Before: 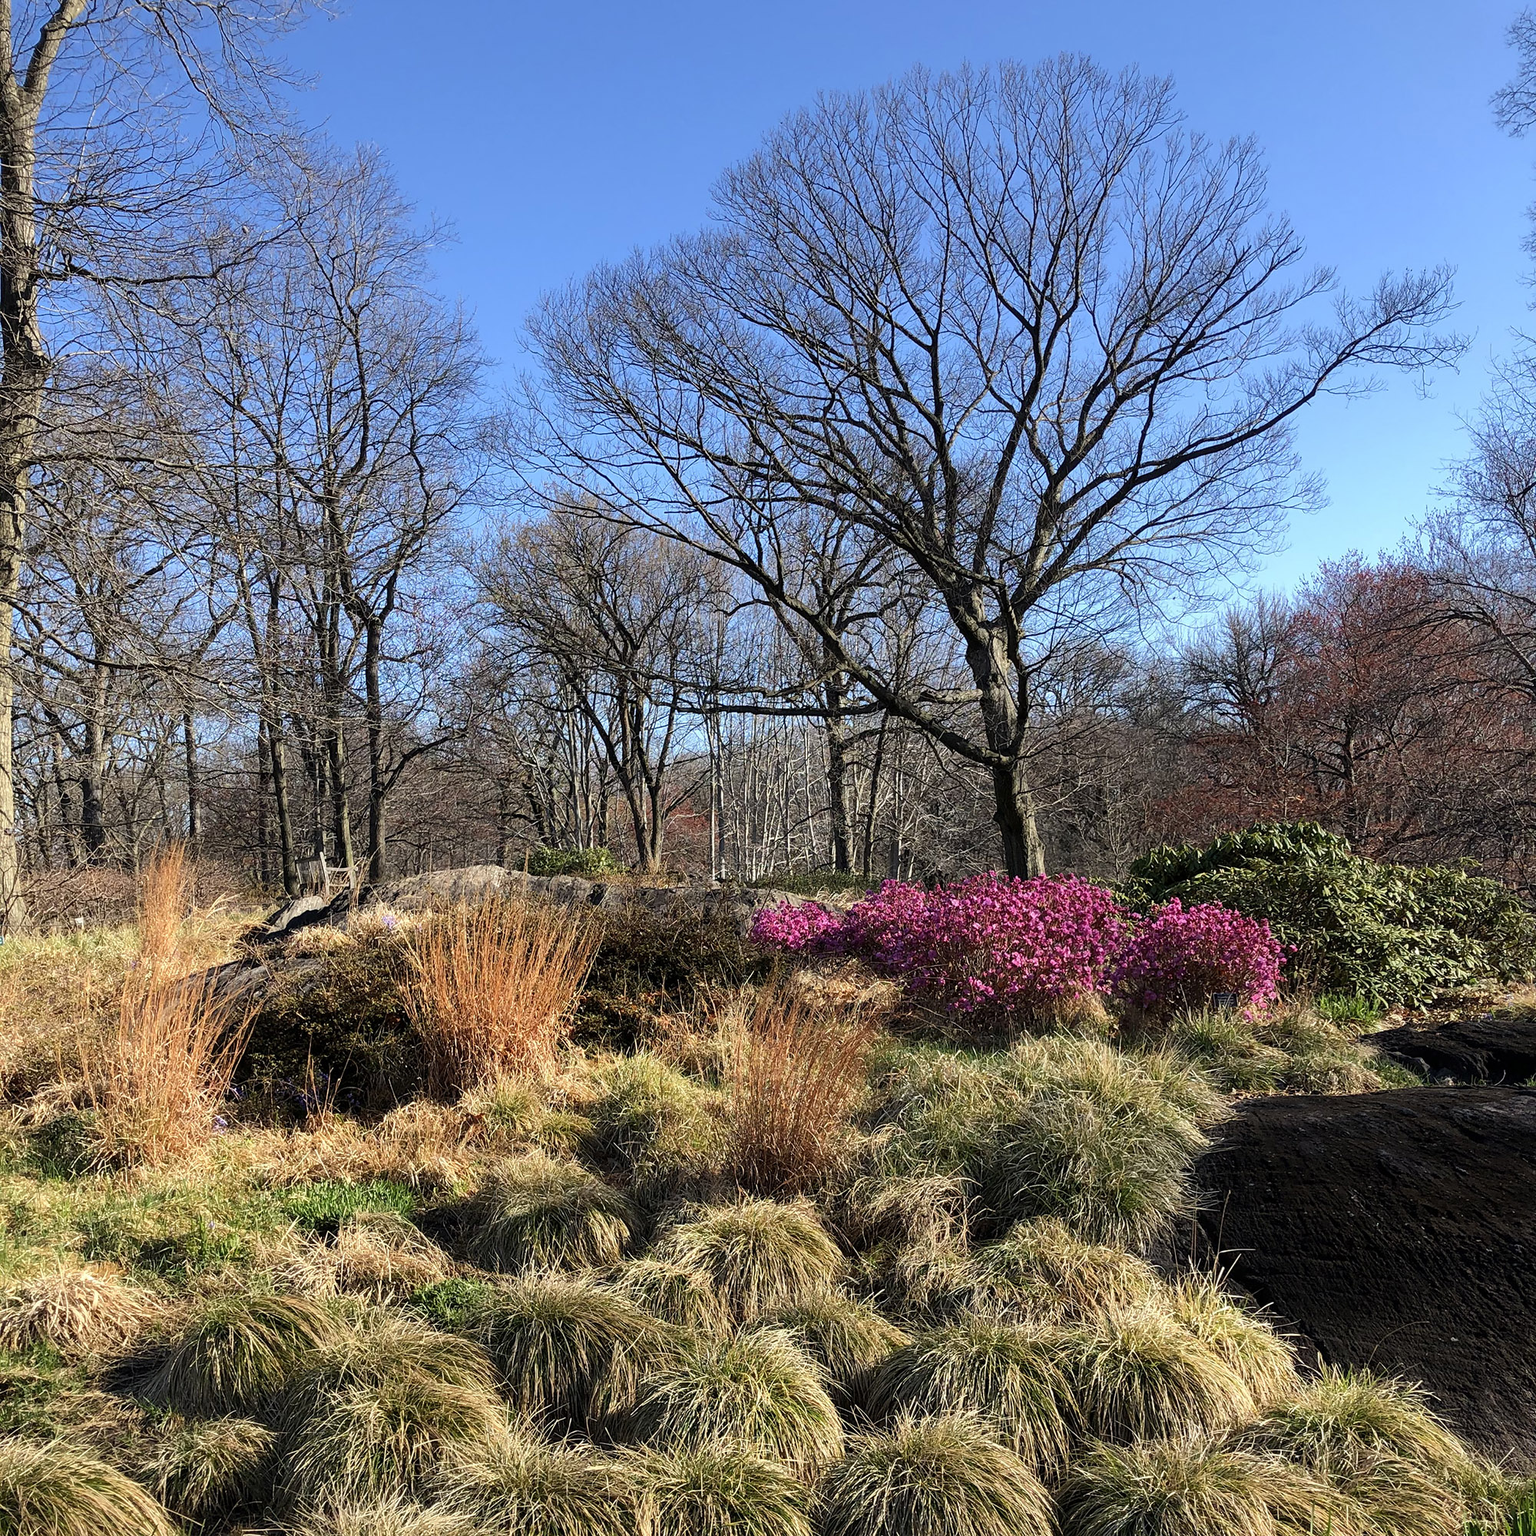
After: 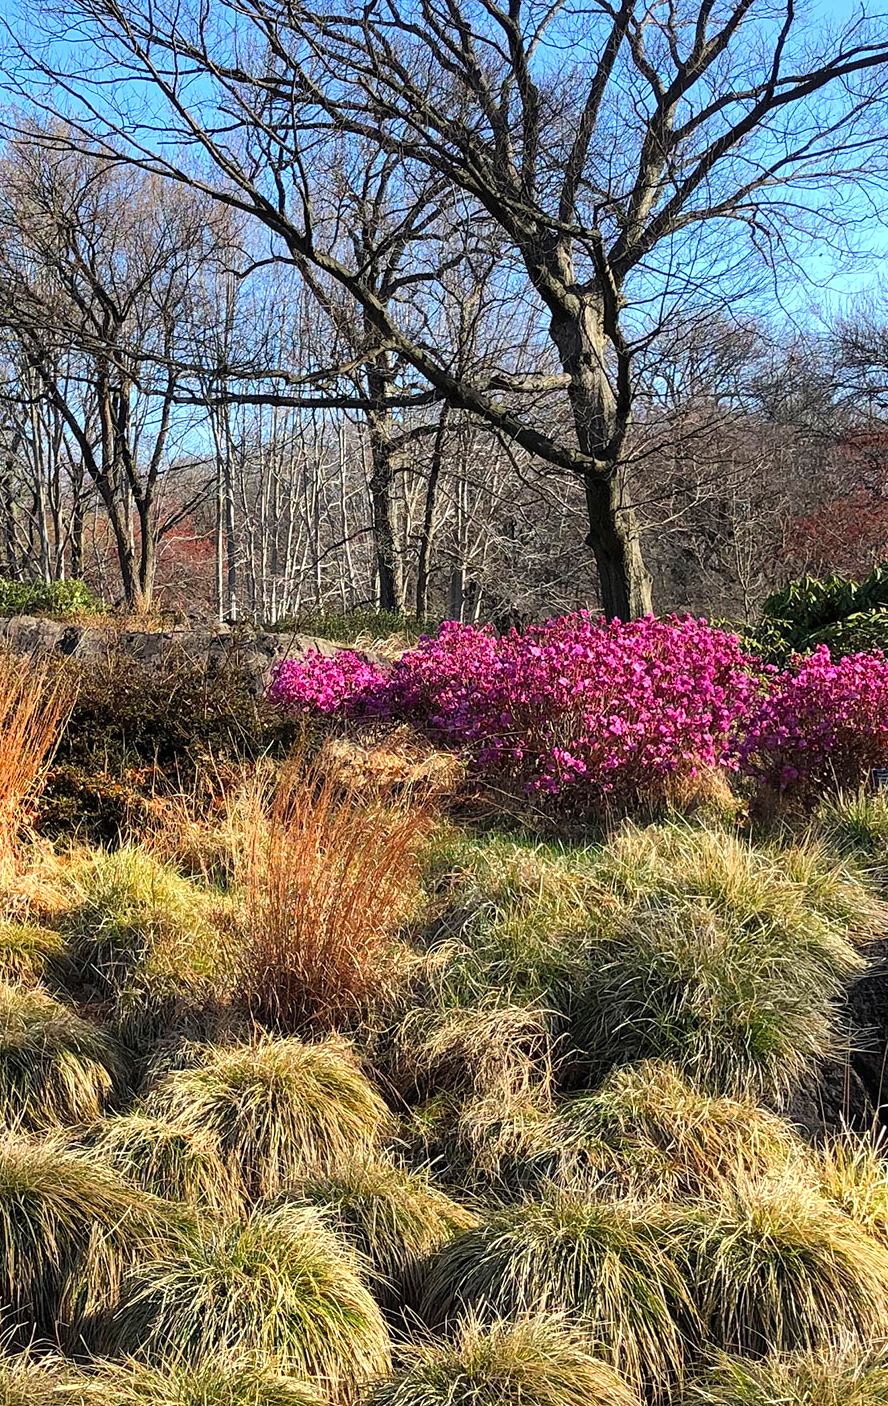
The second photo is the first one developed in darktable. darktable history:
contrast brightness saturation: contrast 0.03, brightness 0.06, saturation 0.13
crop: left 35.432%, top 26.233%, right 20.145%, bottom 3.432%
levels: levels [0, 0.474, 0.947]
